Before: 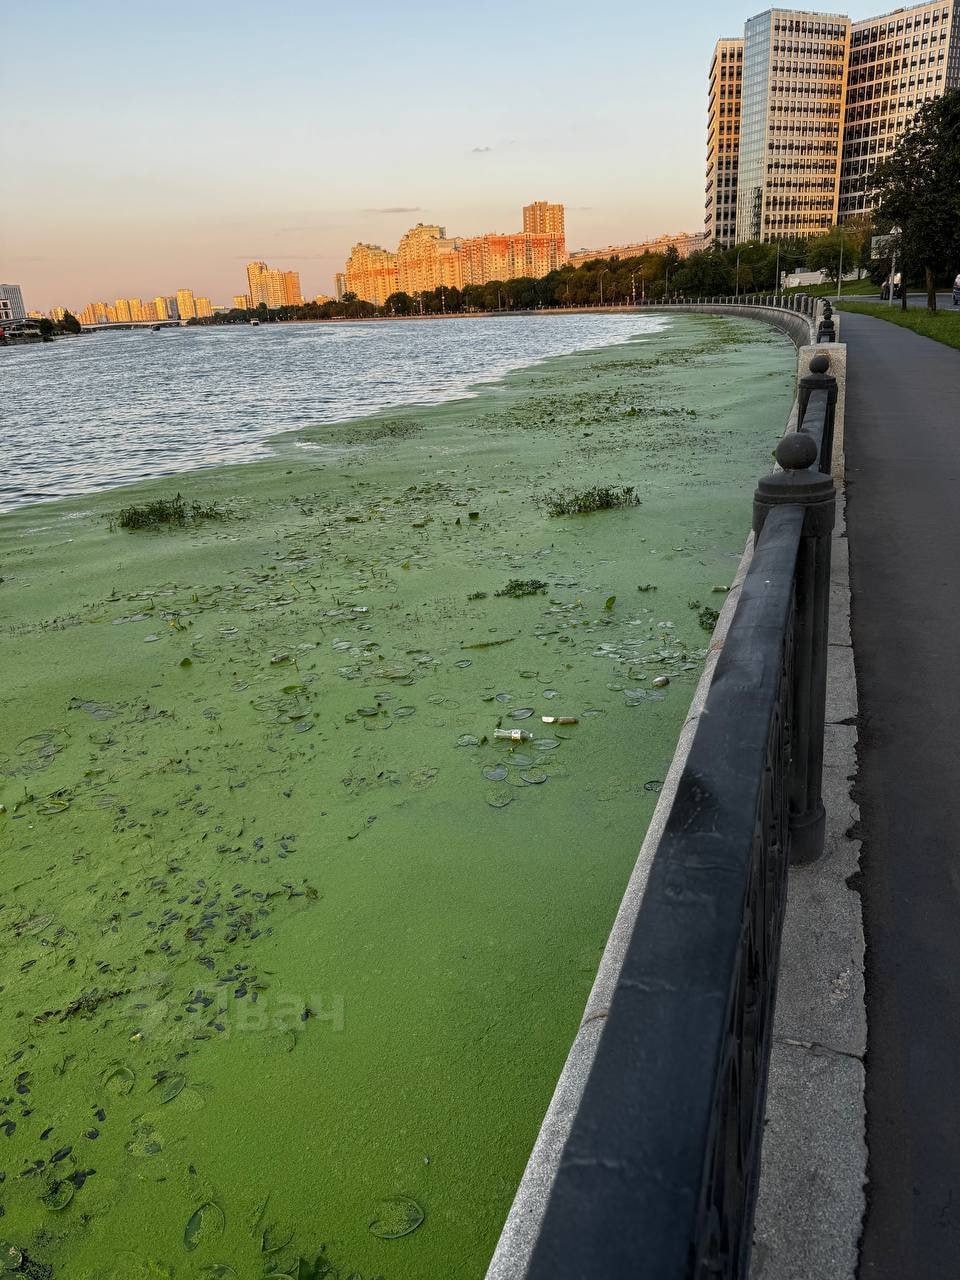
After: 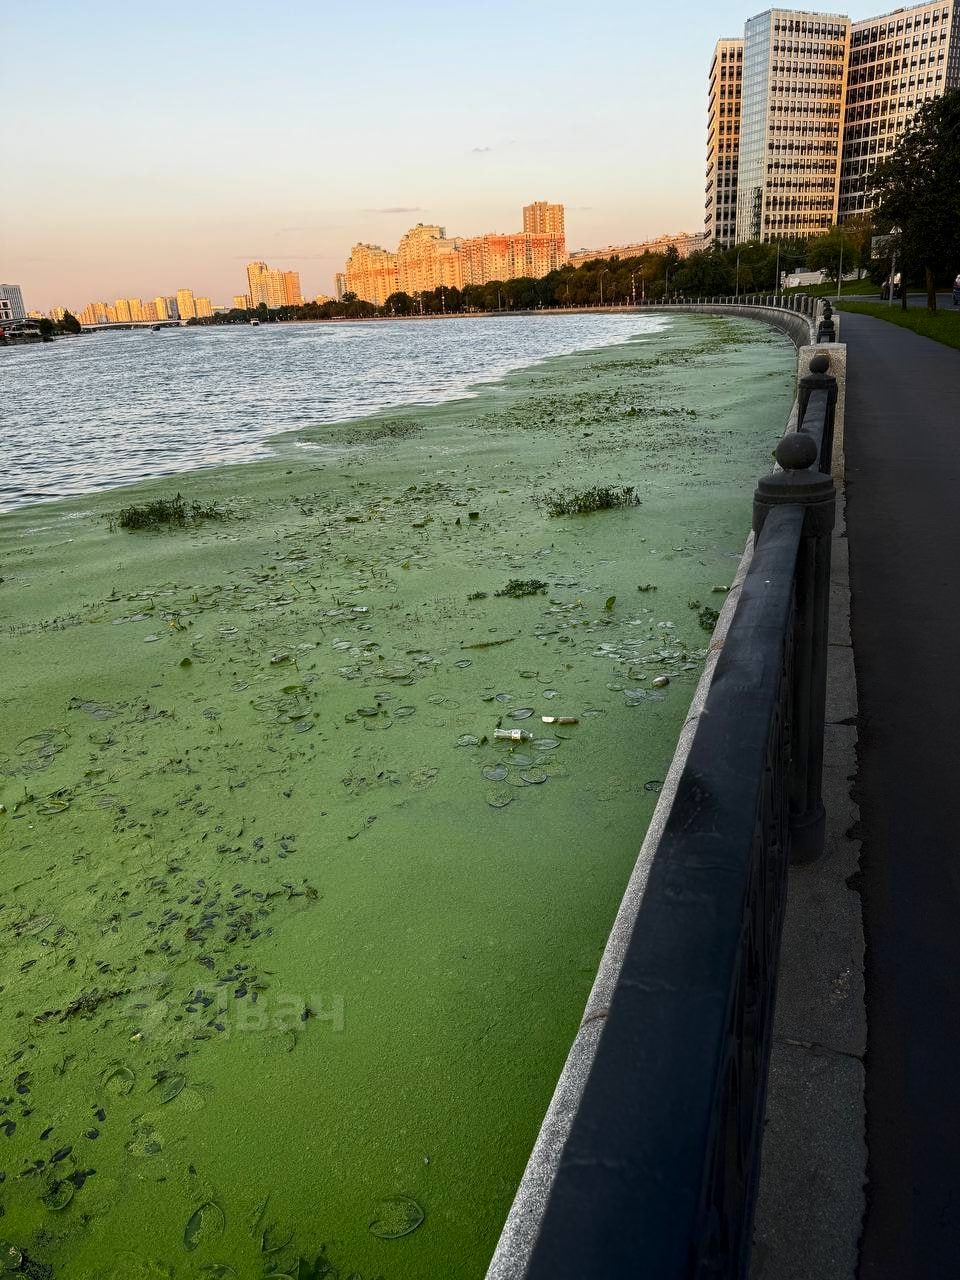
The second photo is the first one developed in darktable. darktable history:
contrast brightness saturation: contrast 0.14
shadows and highlights: shadows -70, highlights 35, soften with gaussian
